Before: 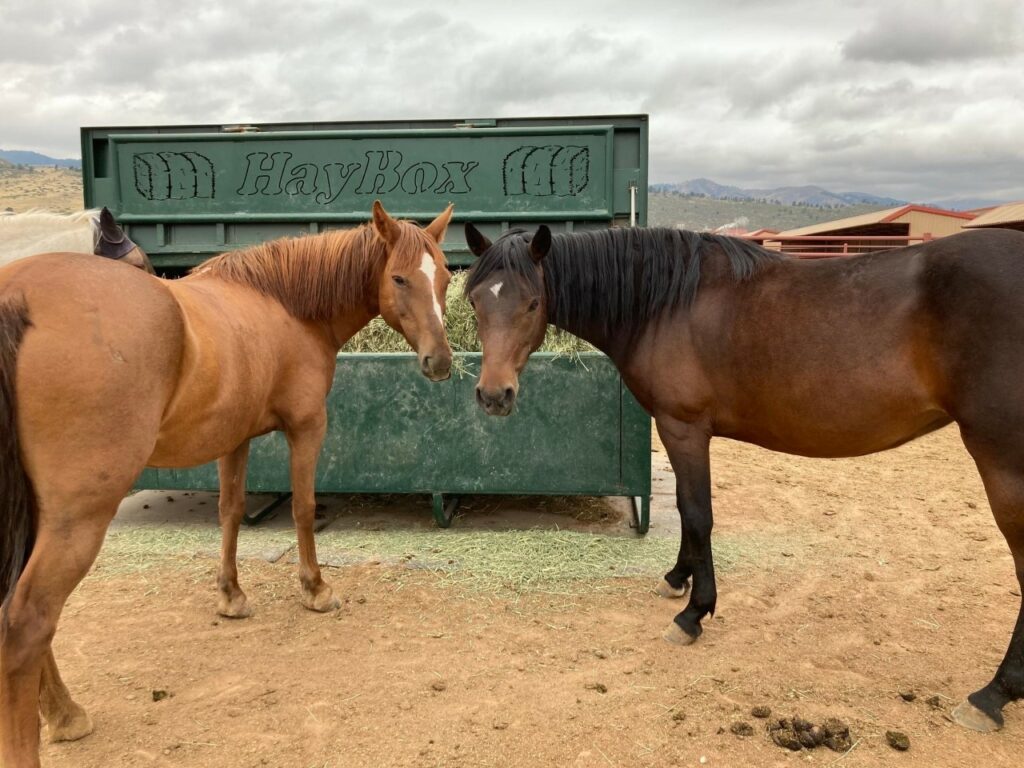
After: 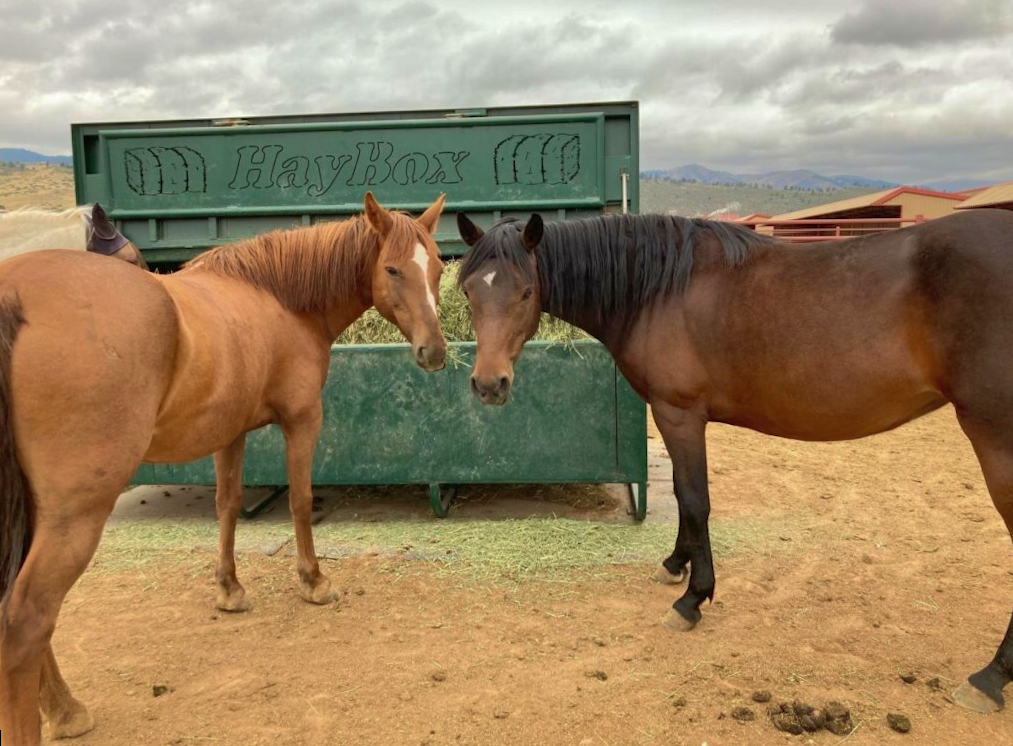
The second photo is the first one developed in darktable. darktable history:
velvia: on, module defaults
rotate and perspective: rotation -1°, crop left 0.011, crop right 0.989, crop top 0.025, crop bottom 0.975
shadows and highlights: on, module defaults
